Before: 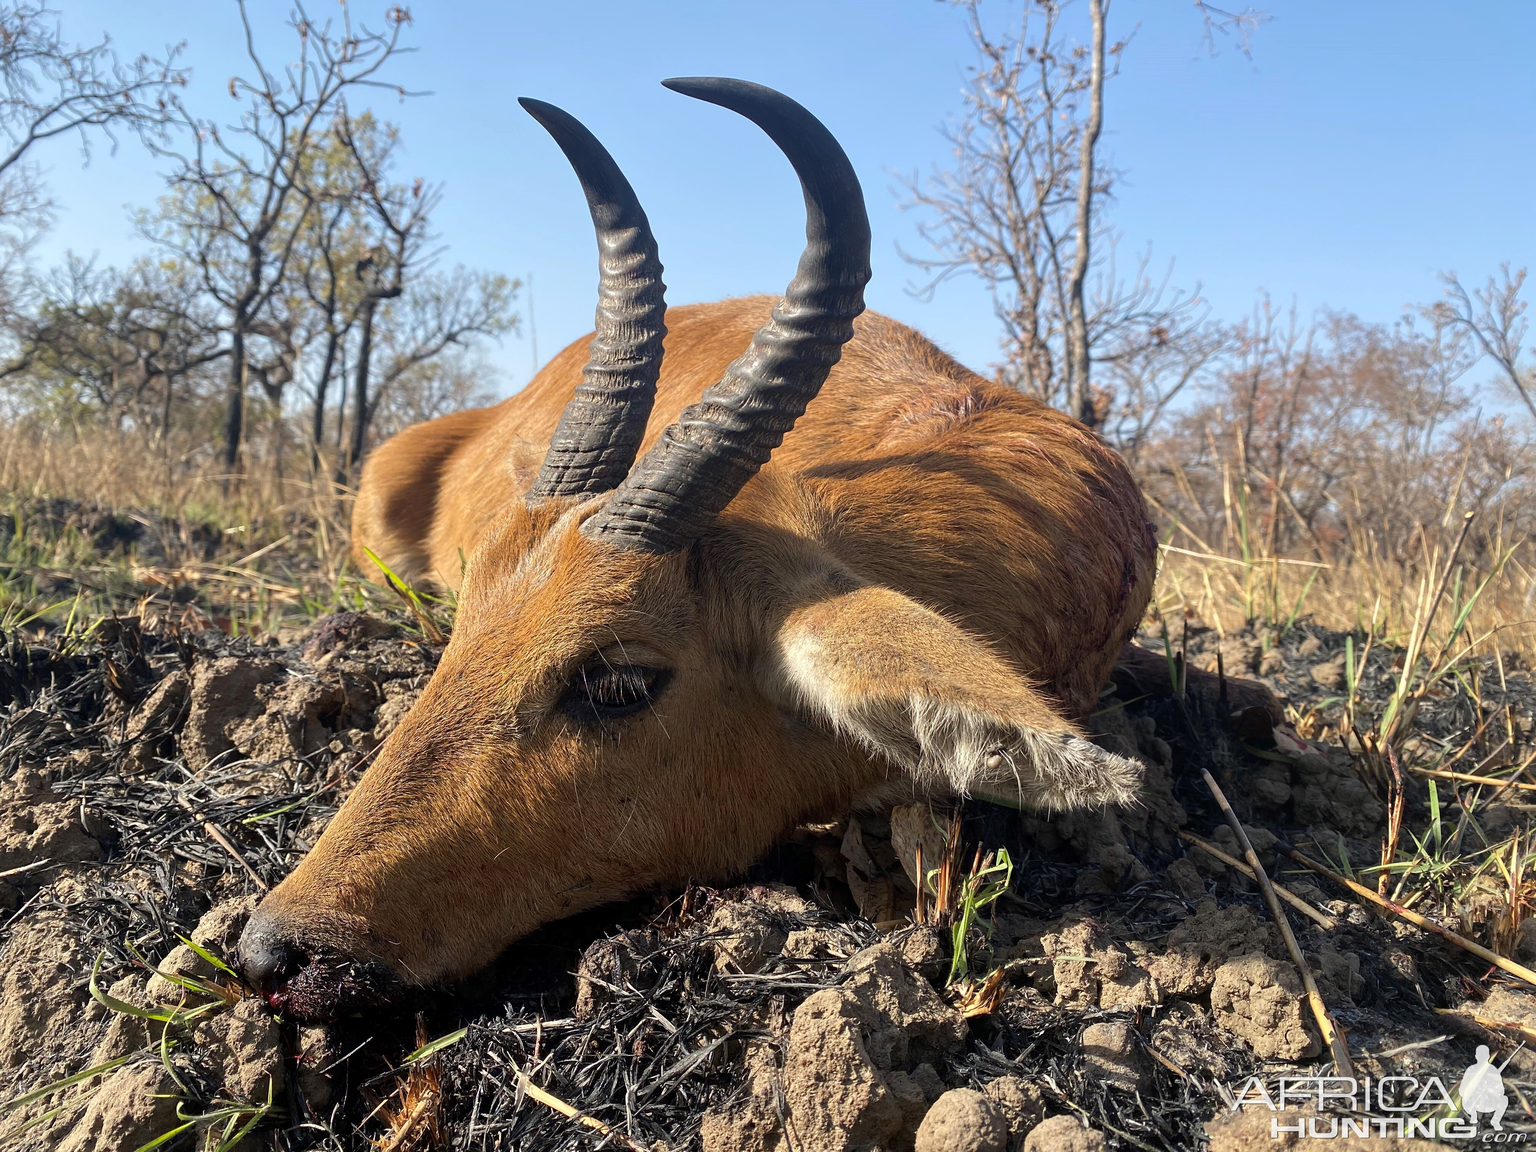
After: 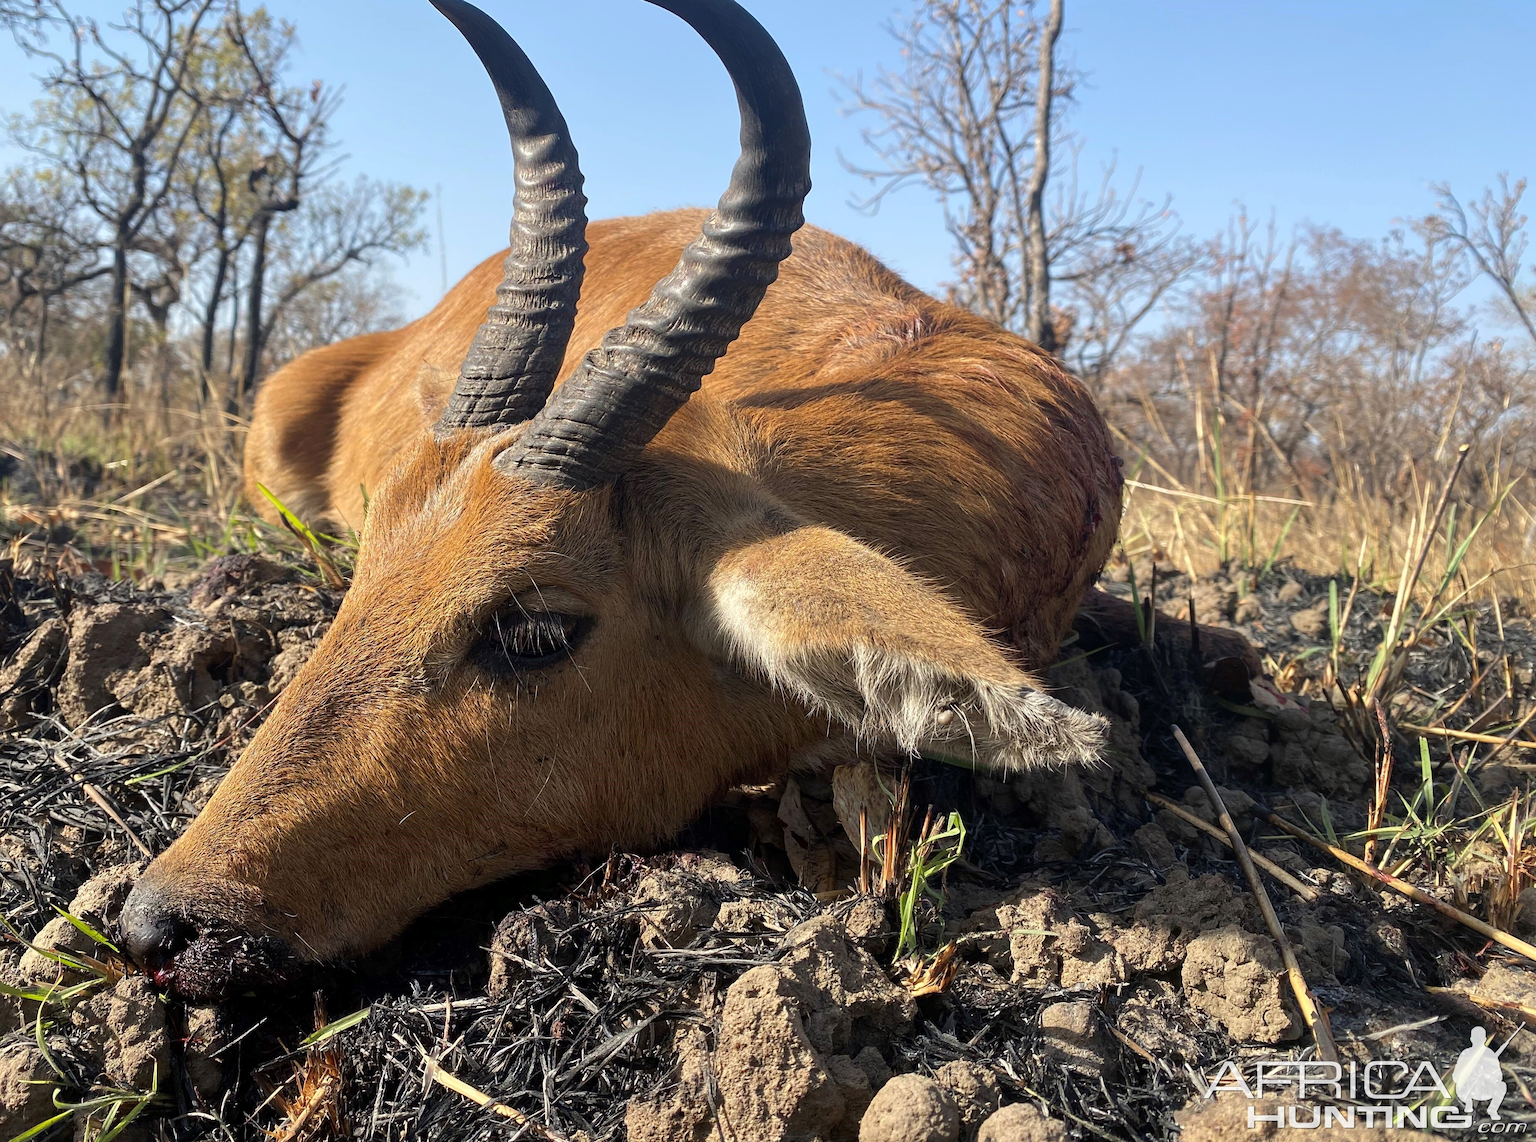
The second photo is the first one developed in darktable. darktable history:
crop and rotate: left 8.375%, top 9.108%
